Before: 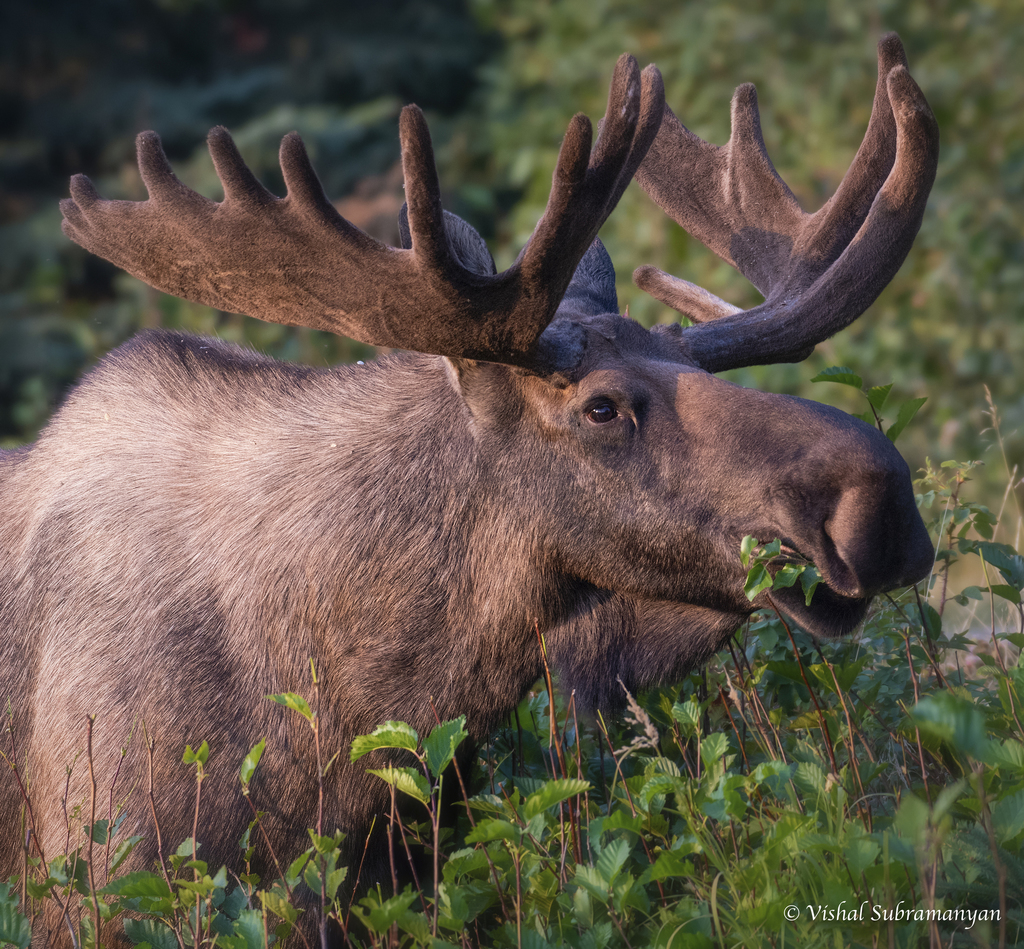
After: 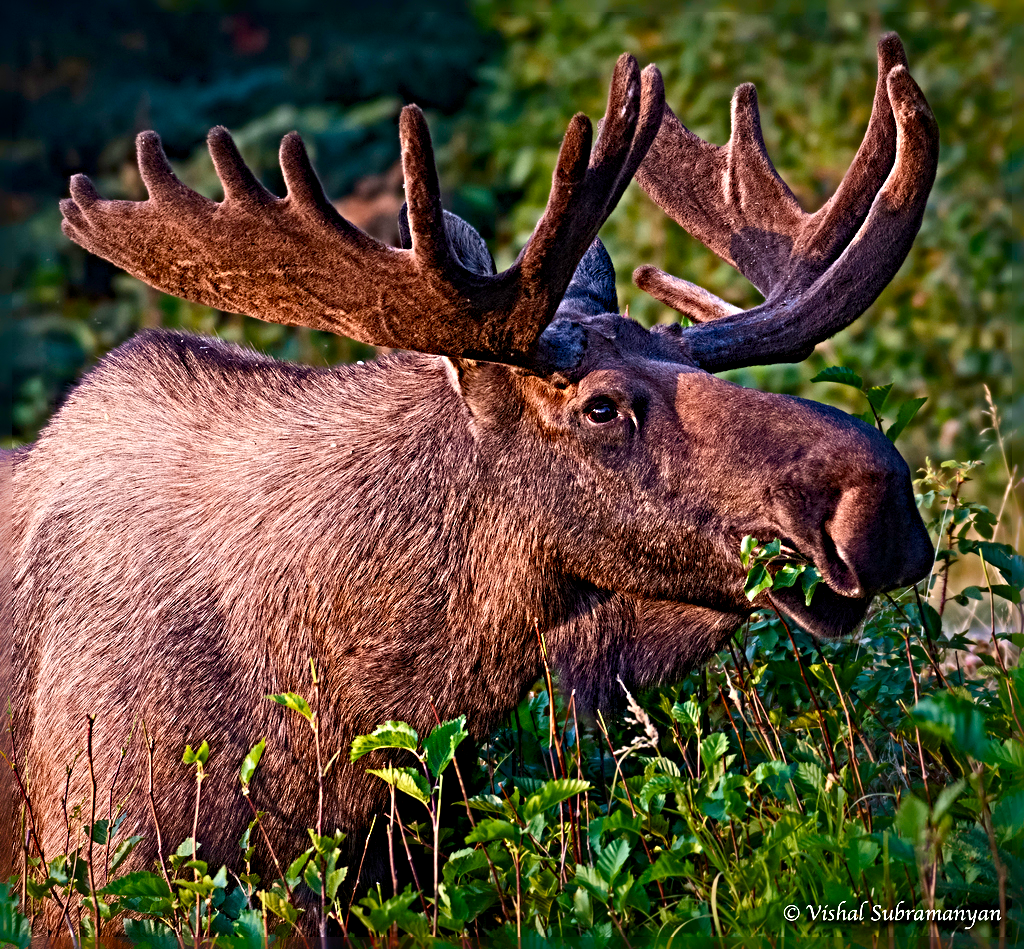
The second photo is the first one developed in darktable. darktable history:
contrast equalizer: octaves 7, y [[0.502, 0.505, 0.512, 0.529, 0.564, 0.588], [0.5 ×6], [0.502, 0.505, 0.512, 0.529, 0.564, 0.588], [0, 0.001, 0.001, 0.004, 0.008, 0.011], [0, 0.001, 0.001, 0.004, 0.008, 0.011]], mix -1
sharpen: radius 6.3, amount 1.8, threshold 0
contrast brightness saturation: contrast 0.13, brightness -0.05, saturation 0.16
color balance rgb: perceptual saturation grading › global saturation 35%, perceptual saturation grading › highlights -25%, perceptual saturation grading › shadows 25%, global vibrance 10%
